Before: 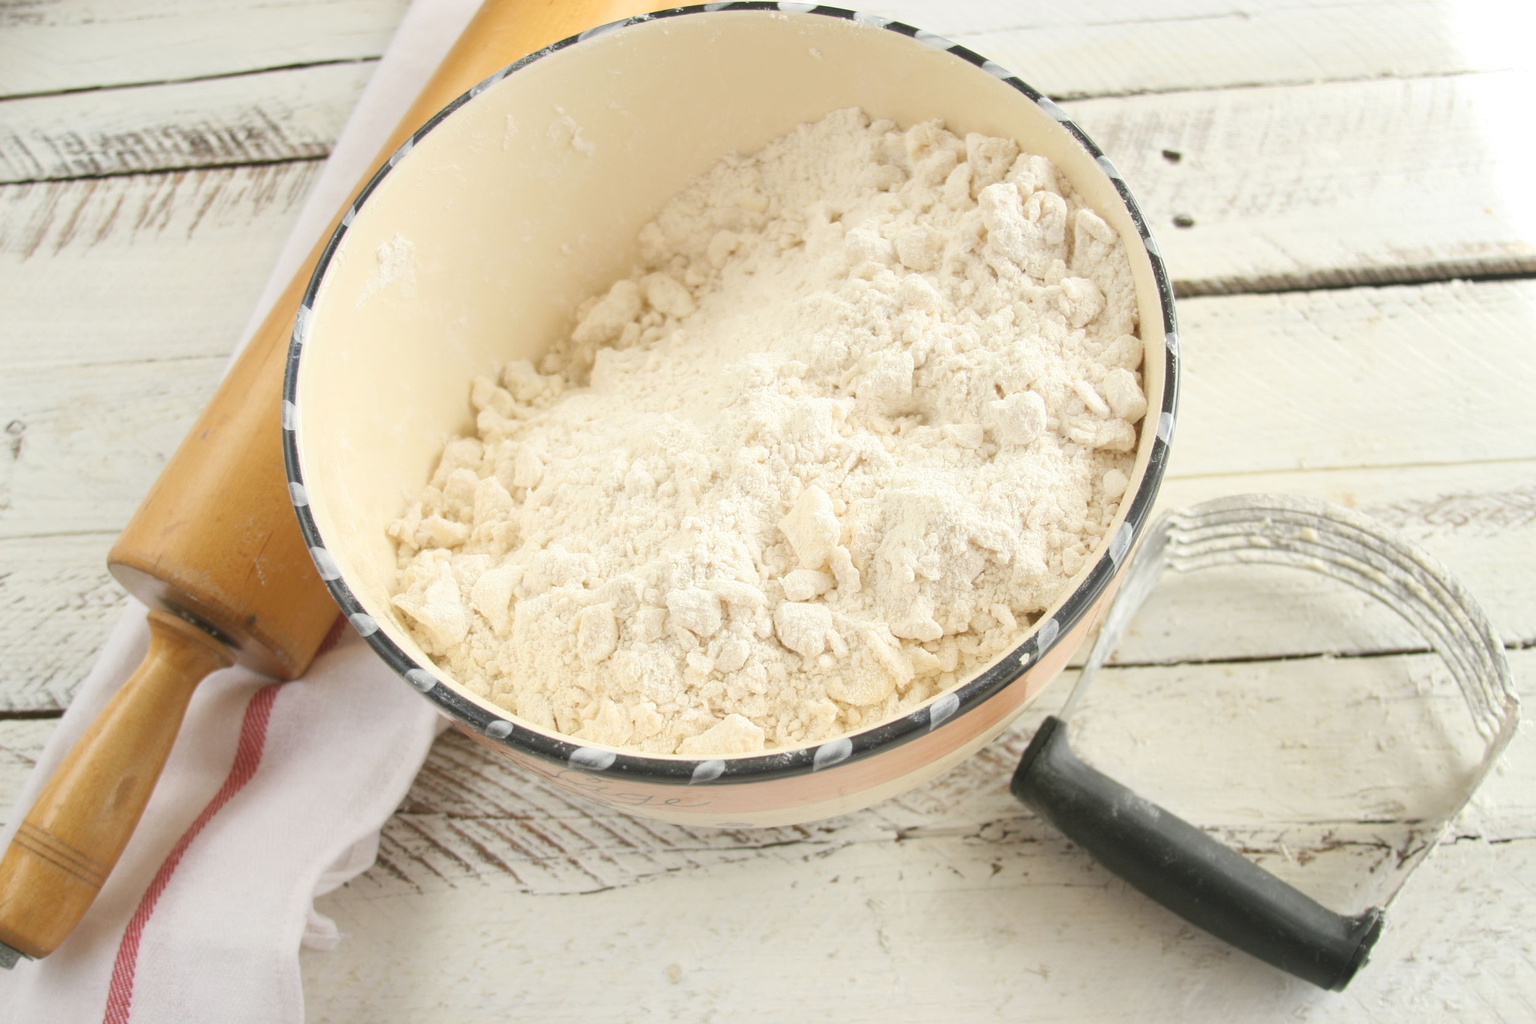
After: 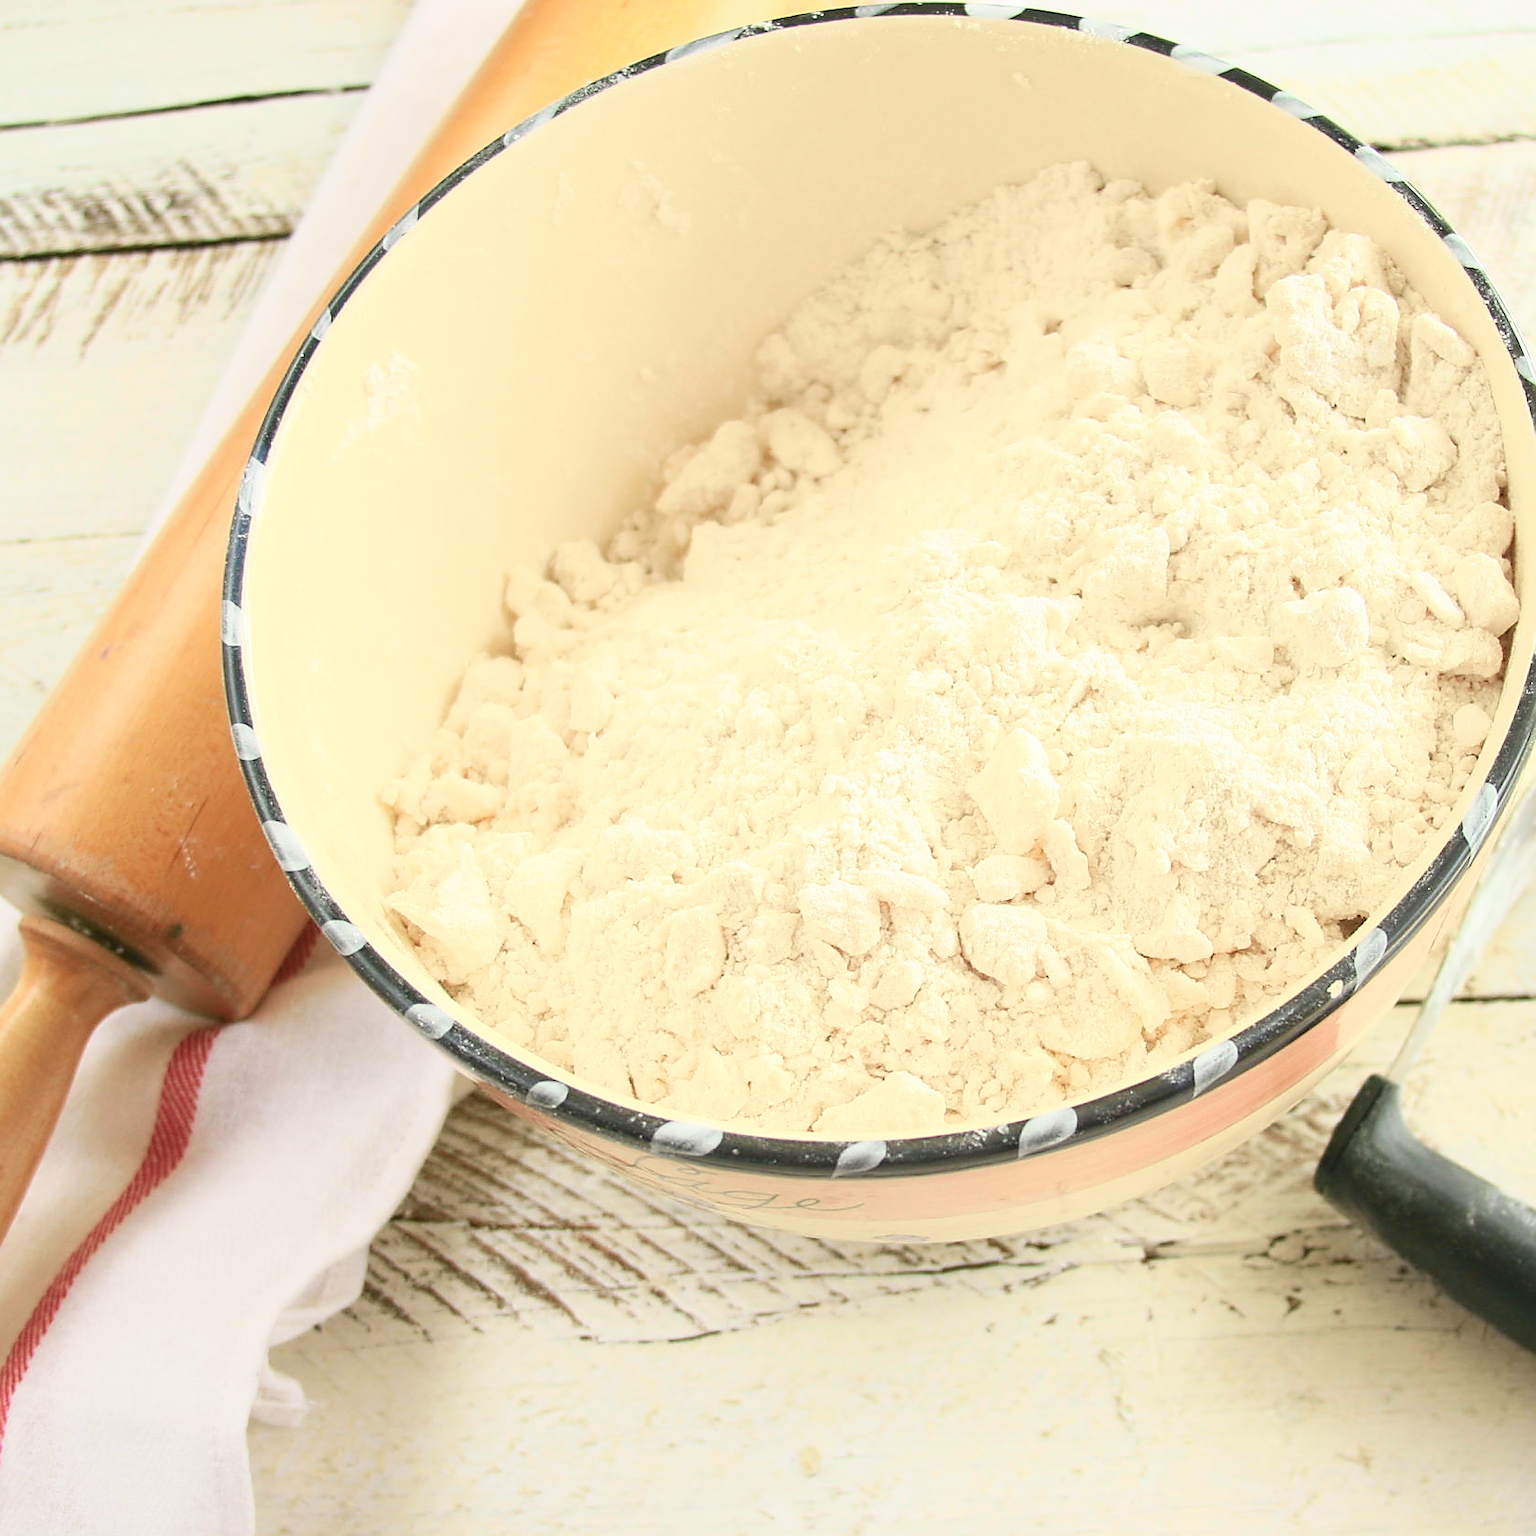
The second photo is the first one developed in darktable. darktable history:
crop and rotate: left 8.786%, right 24.548%
tone curve: curves: ch0 [(0, 0.024) (0.049, 0.038) (0.176, 0.162) (0.311, 0.337) (0.416, 0.471) (0.565, 0.658) (0.817, 0.911) (1, 1)]; ch1 [(0, 0) (0.351, 0.347) (0.446, 0.42) (0.481, 0.463) (0.504, 0.504) (0.522, 0.521) (0.546, 0.563) (0.622, 0.664) (0.728, 0.786) (1, 1)]; ch2 [(0, 0) (0.327, 0.324) (0.427, 0.413) (0.458, 0.444) (0.502, 0.504) (0.526, 0.539) (0.547, 0.581) (0.601, 0.61) (0.76, 0.765) (1, 1)], color space Lab, independent channels, preserve colors none
sharpen: radius 1.4, amount 1.25, threshold 0.7
